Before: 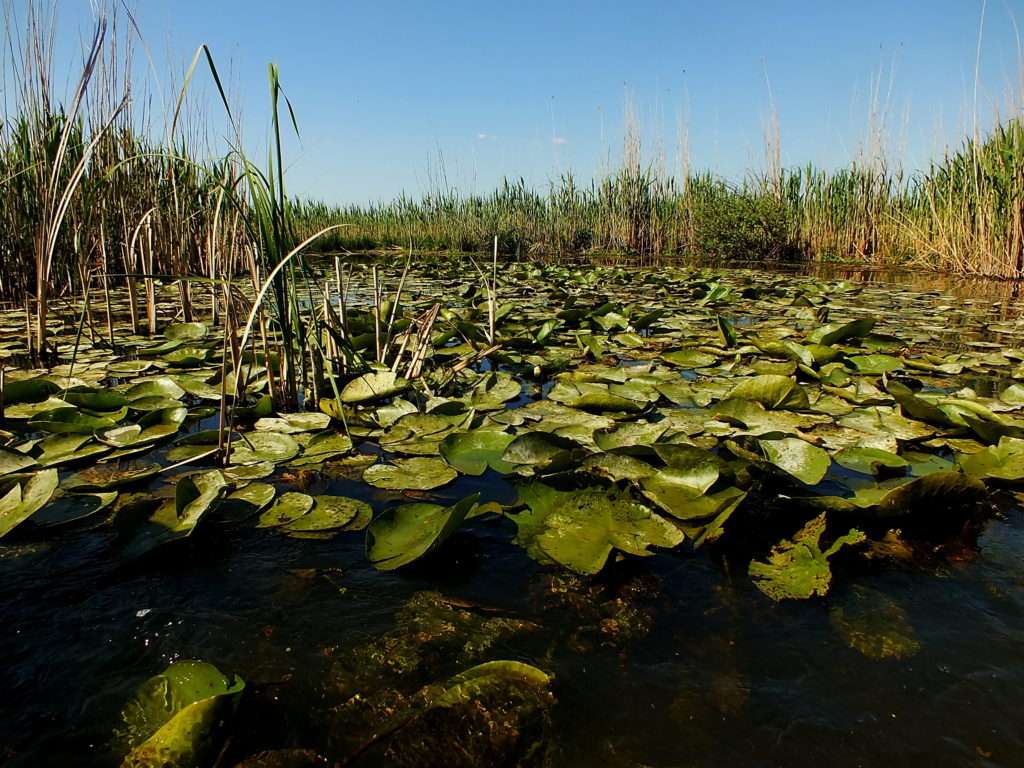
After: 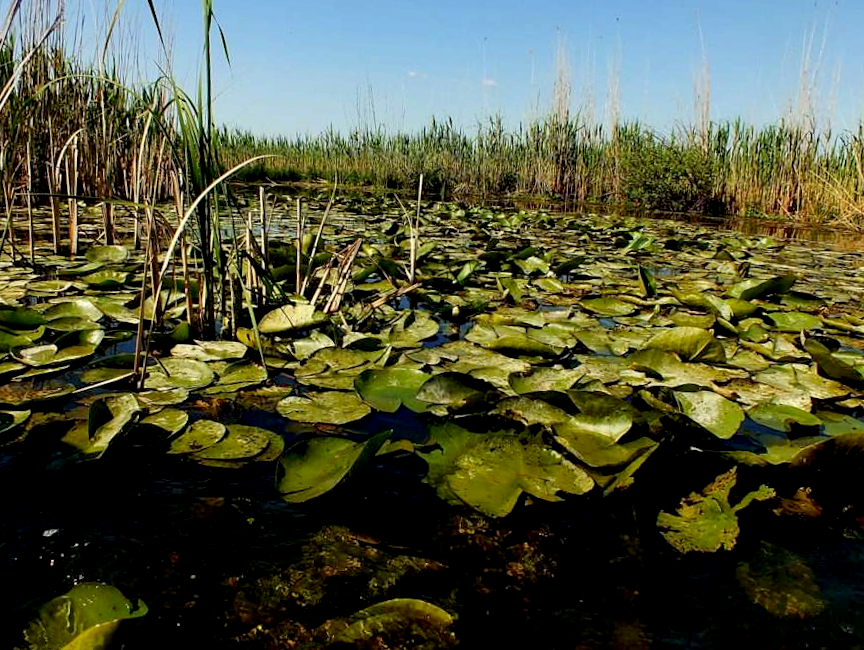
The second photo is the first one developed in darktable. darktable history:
crop and rotate: angle -2.91°, left 5.316%, top 5.211%, right 4.621%, bottom 4.429%
exposure: black level correction 0.007, exposure 0.1 EV, compensate highlight preservation false
